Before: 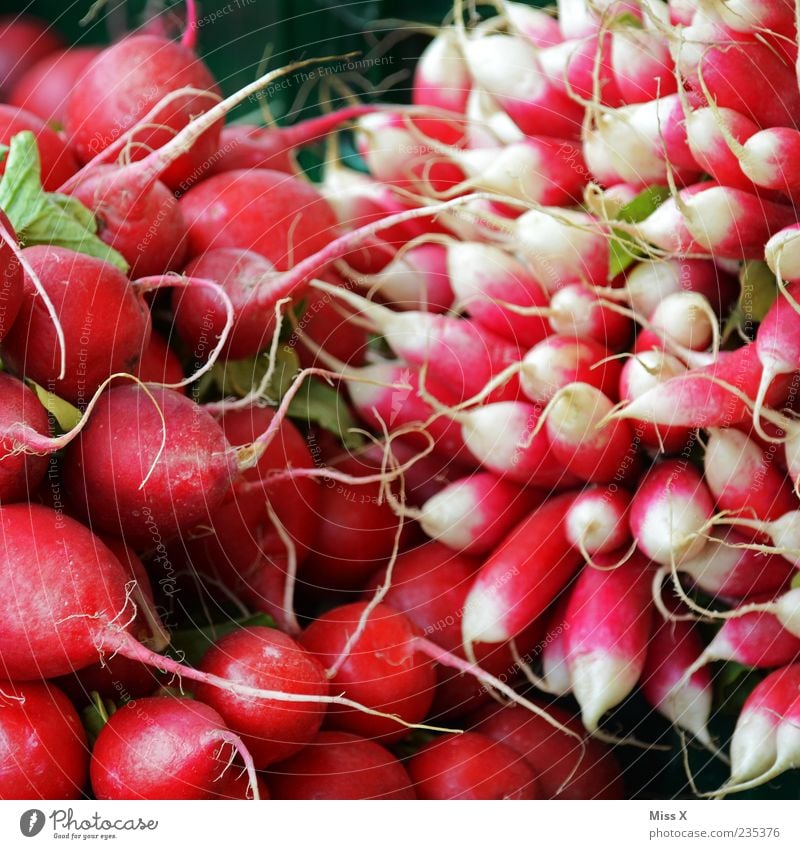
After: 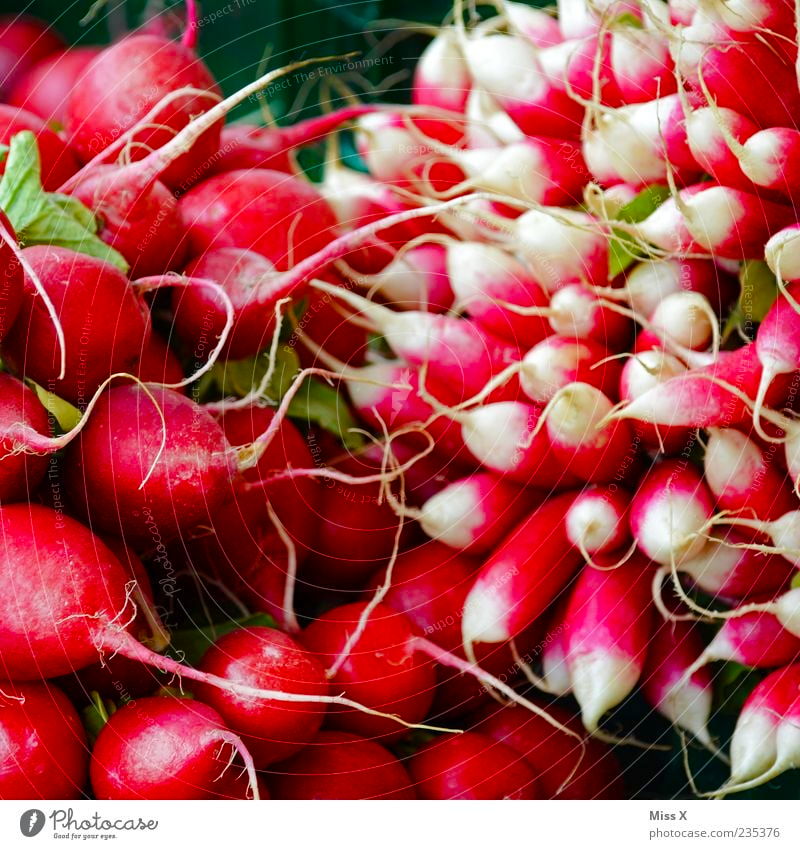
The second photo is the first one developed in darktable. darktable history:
color balance rgb: shadows lift › chroma 1.042%, shadows lift › hue 241.84°, power › hue 61.97°, perceptual saturation grading › global saturation 20%, perceptual saturation grading › highlights -25.602%, perceptual saturation grading › shadows 49.434%, global vibrance 15.703%
